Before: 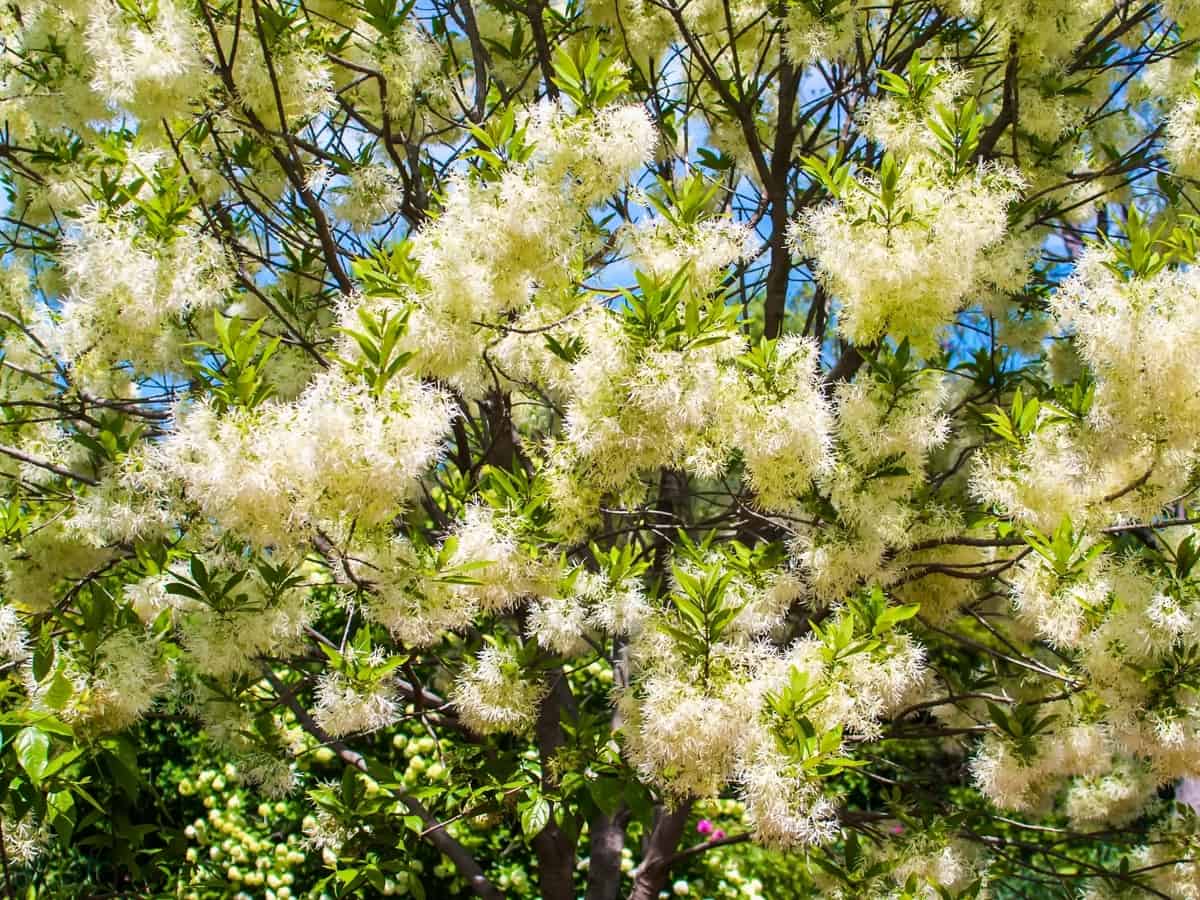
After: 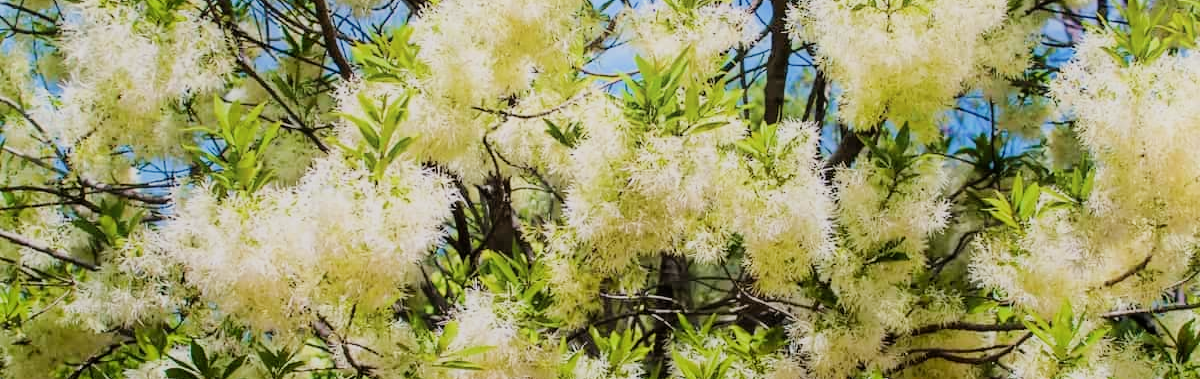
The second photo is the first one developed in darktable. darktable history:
shadows and highlights: shadows -89.05, highlights 88.56, soften with gaussian
filmic rgb: black relative exposure -7.65 EV, white relative exposure 4.56 EV, hardness 3.61
crop and rotate: top 23.939%, bottom 33.9%
